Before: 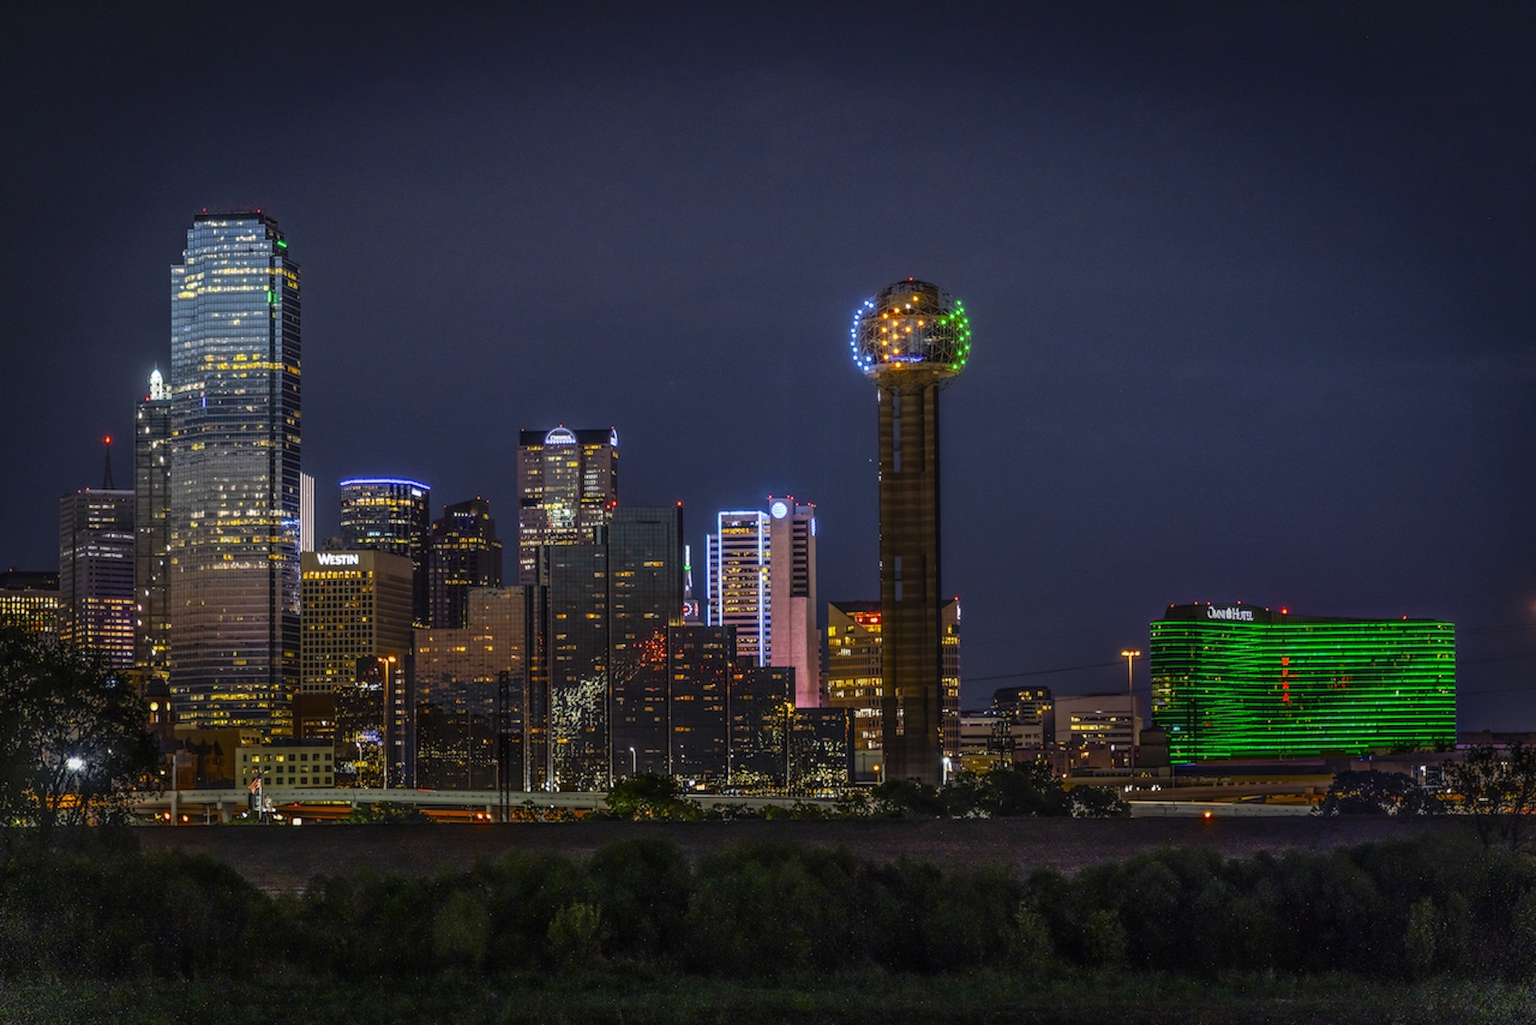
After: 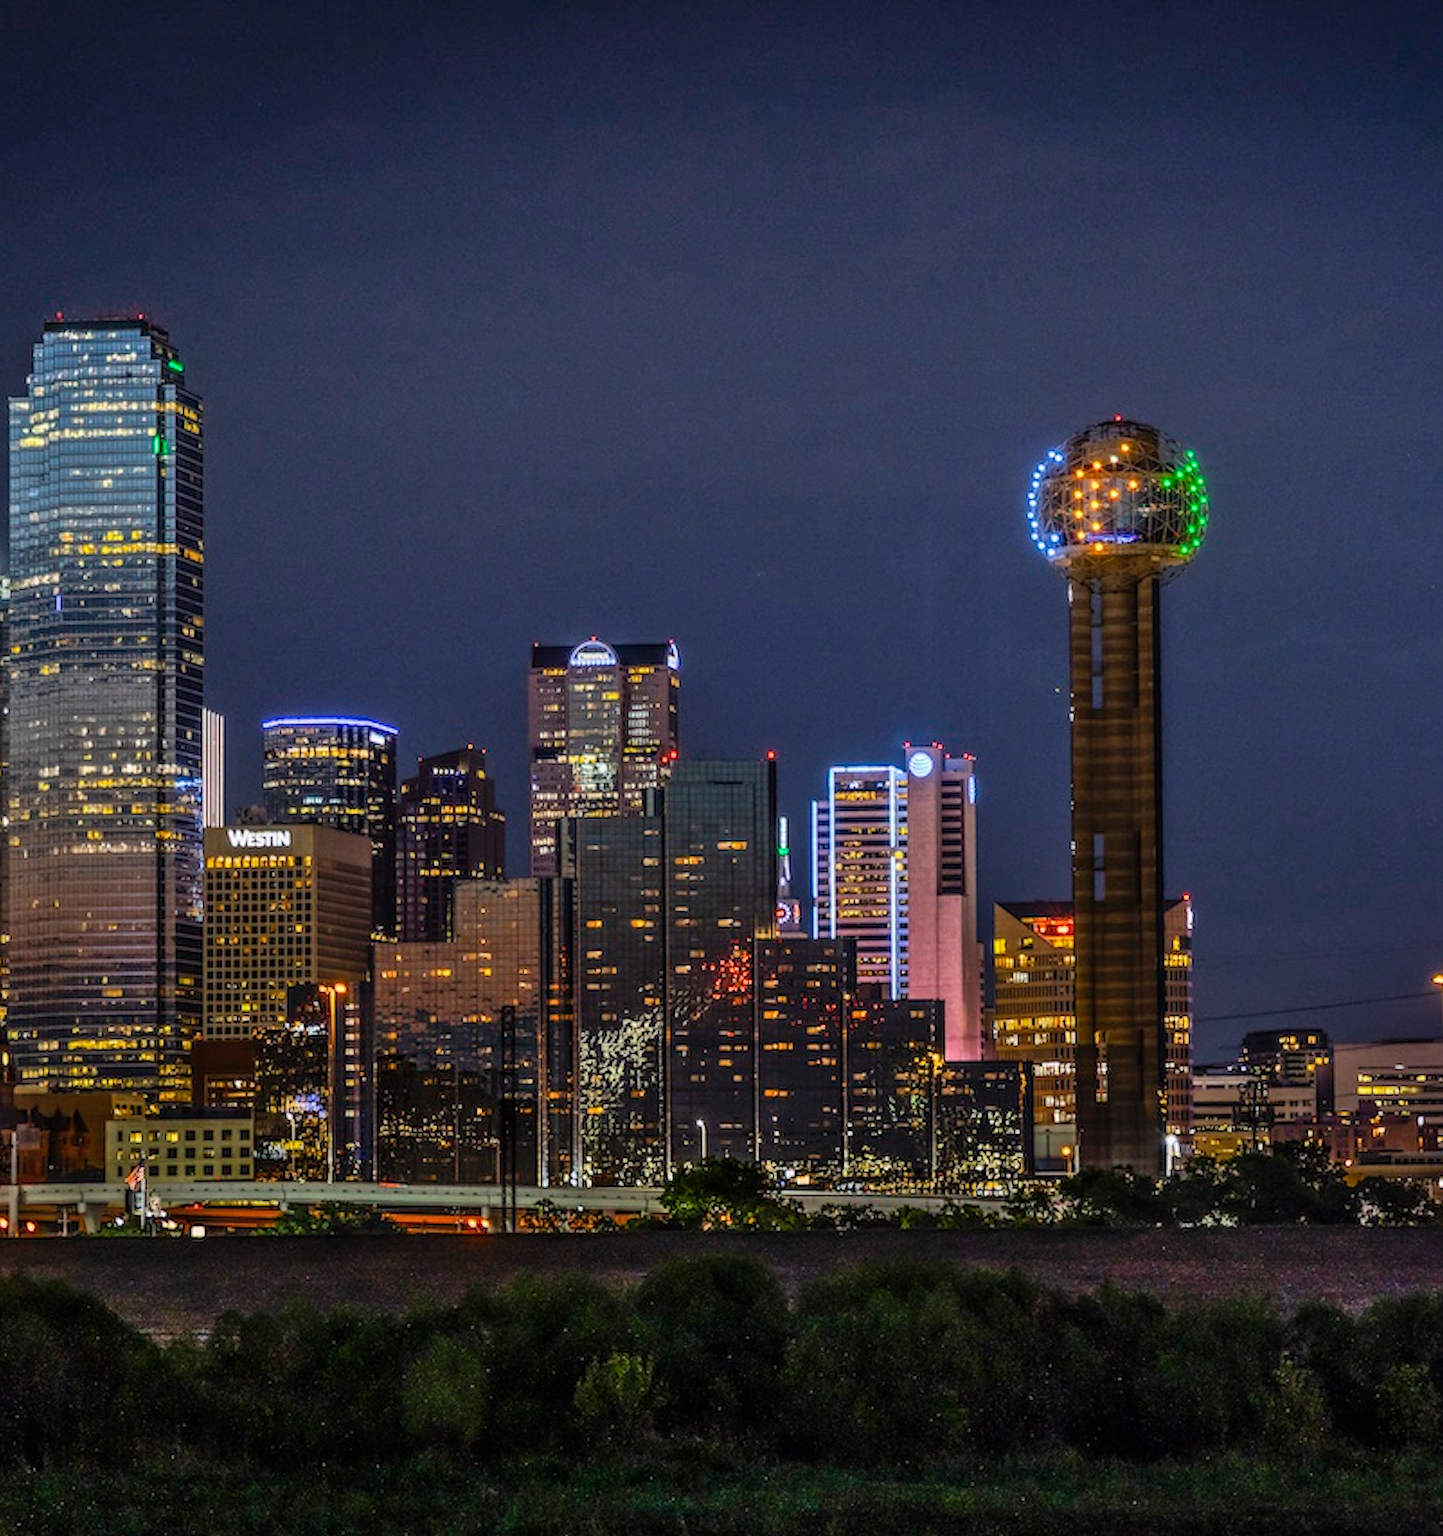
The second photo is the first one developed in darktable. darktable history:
sharpen: radius 2.121, amount 0.378, threshold 0.165
shadows and highlights: shadows 43.41, white point adjustment -1.3, soften with gaussian
crop: left 10.762%, right 26.552%
